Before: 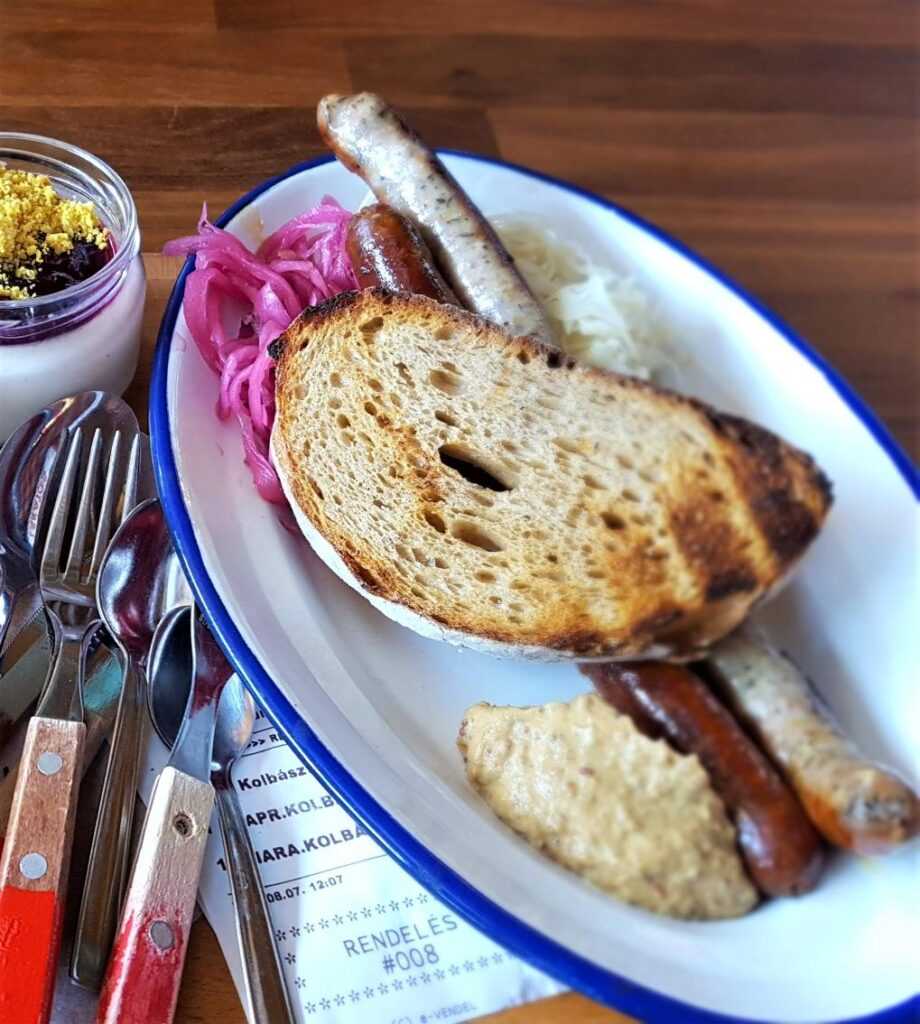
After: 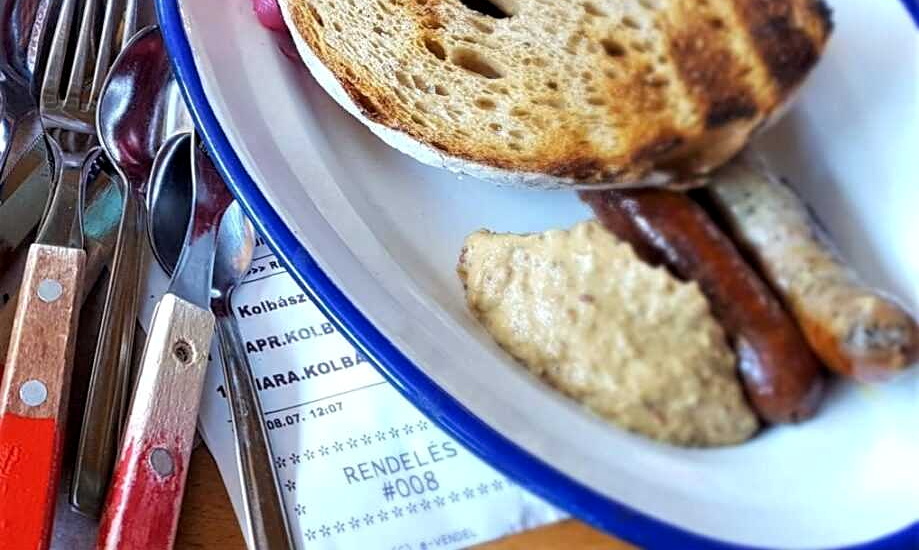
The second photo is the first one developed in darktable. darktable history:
sharpen: amount 0.2
local contrast: highlights 100%, shadows 100%, detail 120%, midtone range 0.2
crop and rotate: top 46.237%
